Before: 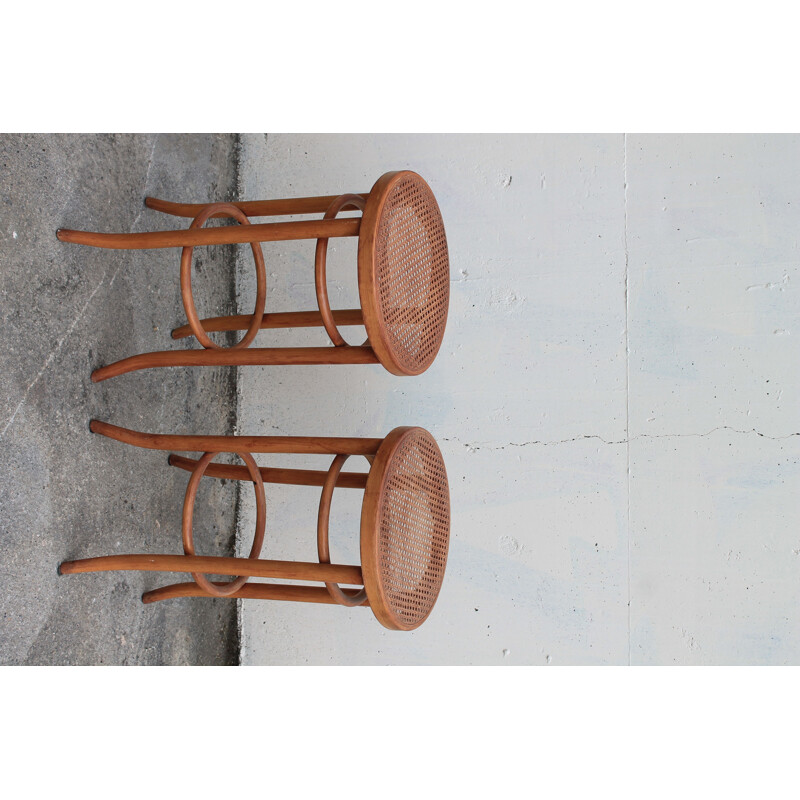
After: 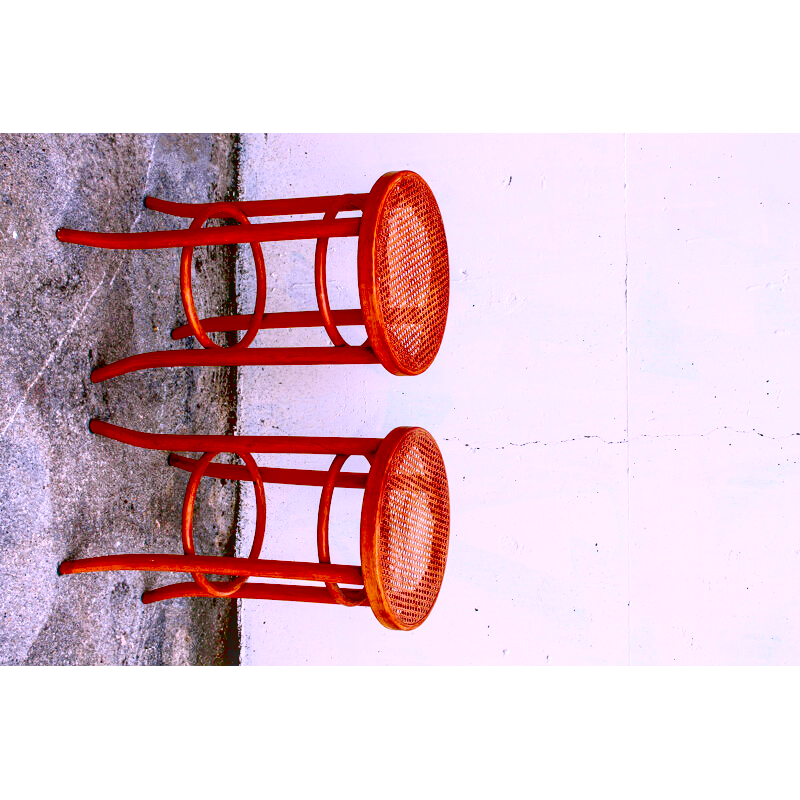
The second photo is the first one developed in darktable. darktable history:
base curve: curves: ch0 [(0, 0) (0.036, 0.01) (0.123, 0.254) (0.258, 0.504) (0.507, 0.748) (1, 1)], preserve colors none
exposure: black level correction 0.001, exposure 0.498 EV, compensate highlight preservation false
local contrast: on, module defaults
tone curve: curves: ch0 [(0, 0.013) (0.054, 0.018) (0.205, 0.191) (0.289, 0.292) (0.39, 0.424) (0.493, 0.551) (0.647, 0.752) (0.778, 0.895) (1, 0.998)]; ch1 [(0, 0) (0.385, 0.343) (0.439, 0.415) (0.494, 0.495) (0.501, 0.501) (0.51, 0.509) (0.54, 0.546) (0.586, 0.606) (0.66, 0.701) (0.783, 0.804) (1, 1)]; ch2 [(0, 0) (0.32, 0.281) (0.403, 0.399) (0.441, 0.428) (0.47, 0.469) (0.498, 0.496) (0.524, 0.538) (0.566, 0.579) (0.633, 0.665) (0.7, 0.711) (1, 1)], color space Lab, independent channels, preserve colors none
color correction: highlights a* 15.07, highlights b* -25.5
contrast brightness saturation: brightness -0.981, saturation 0.981
color balance rgb: linear chroma grading › global chroma 15.476%, perceptual saturation grading › global saturation 25.533%
